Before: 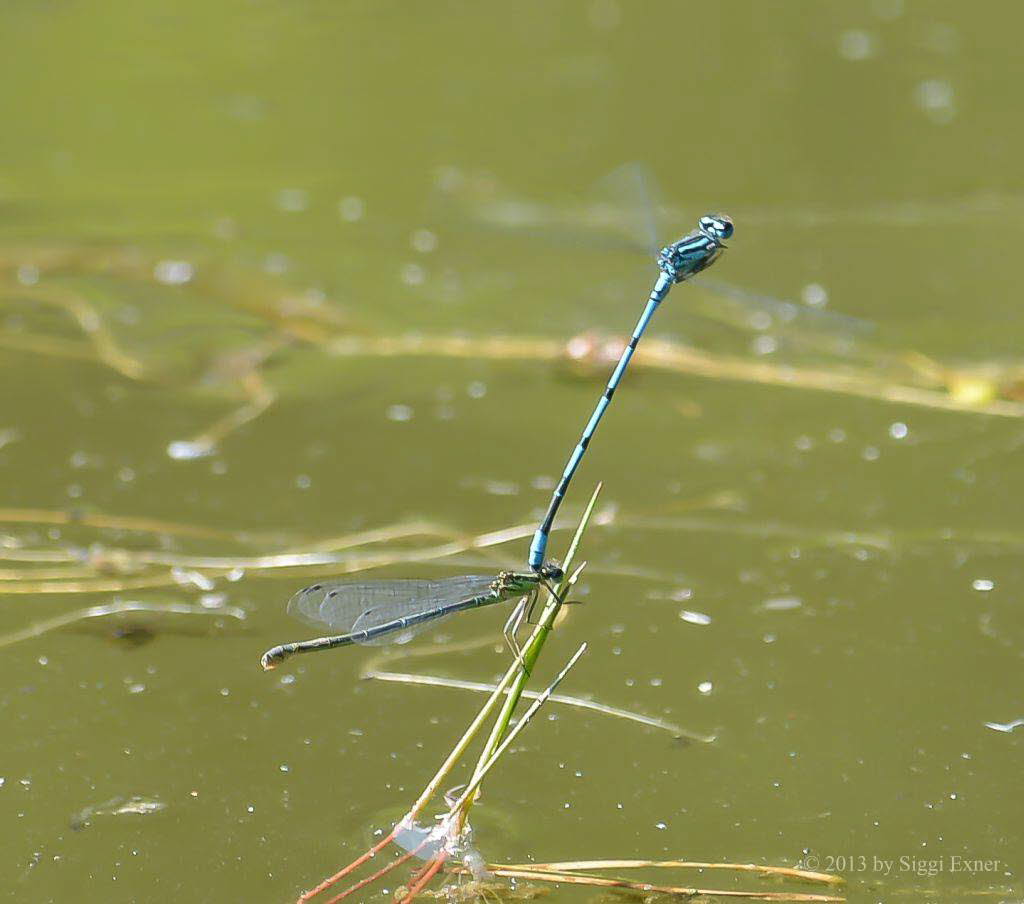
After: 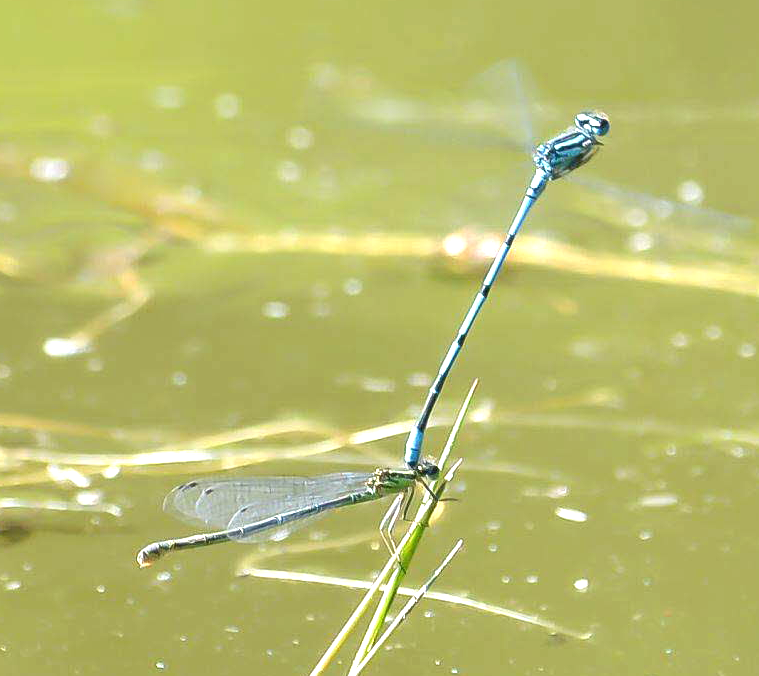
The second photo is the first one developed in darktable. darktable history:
crop and rotate: left 12.117%, top 11.455%, right 13.703%, bottom 13.674%
exposure: black level correction 0, exposure 0.891 EV, compensate highlight preservation false
